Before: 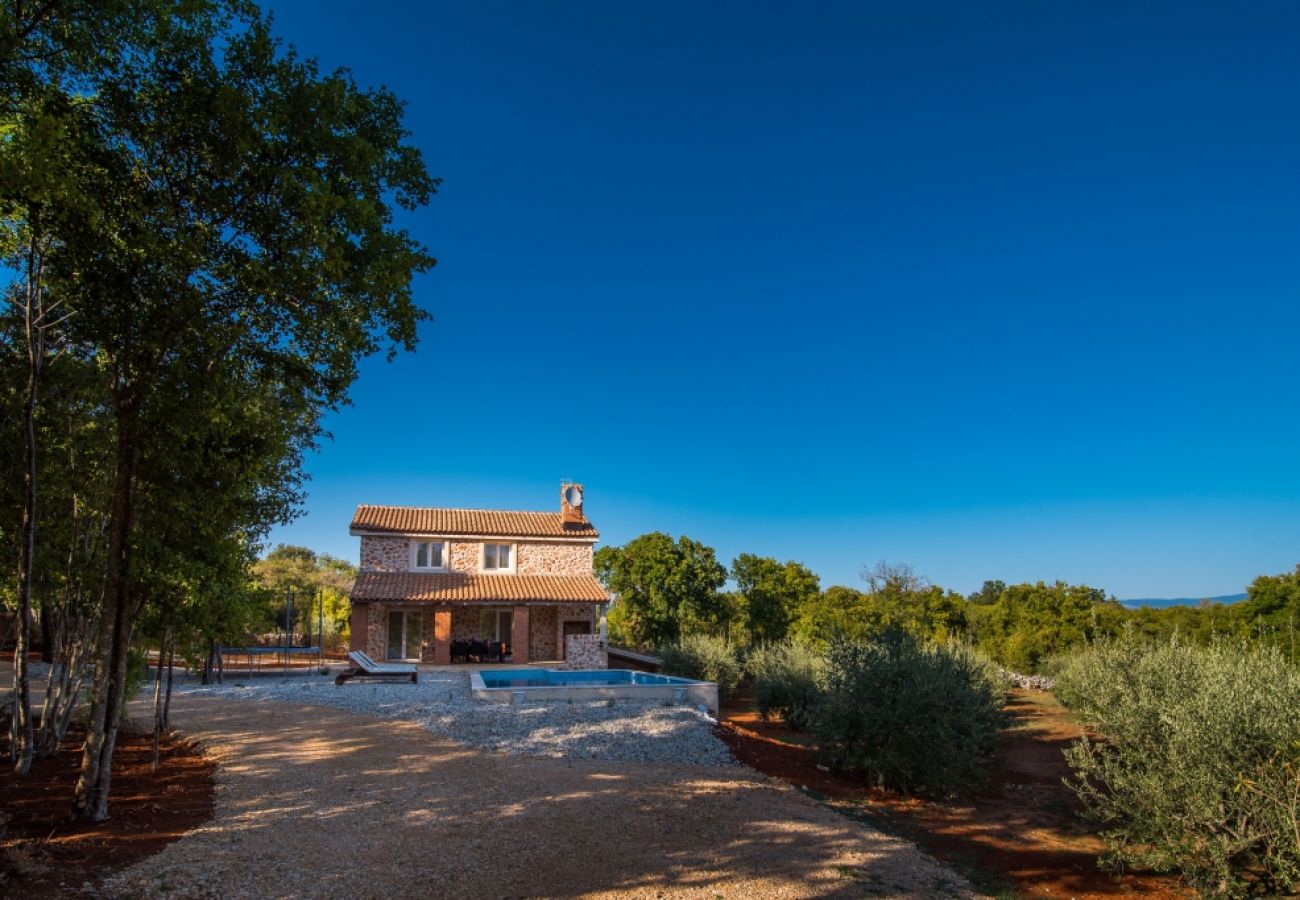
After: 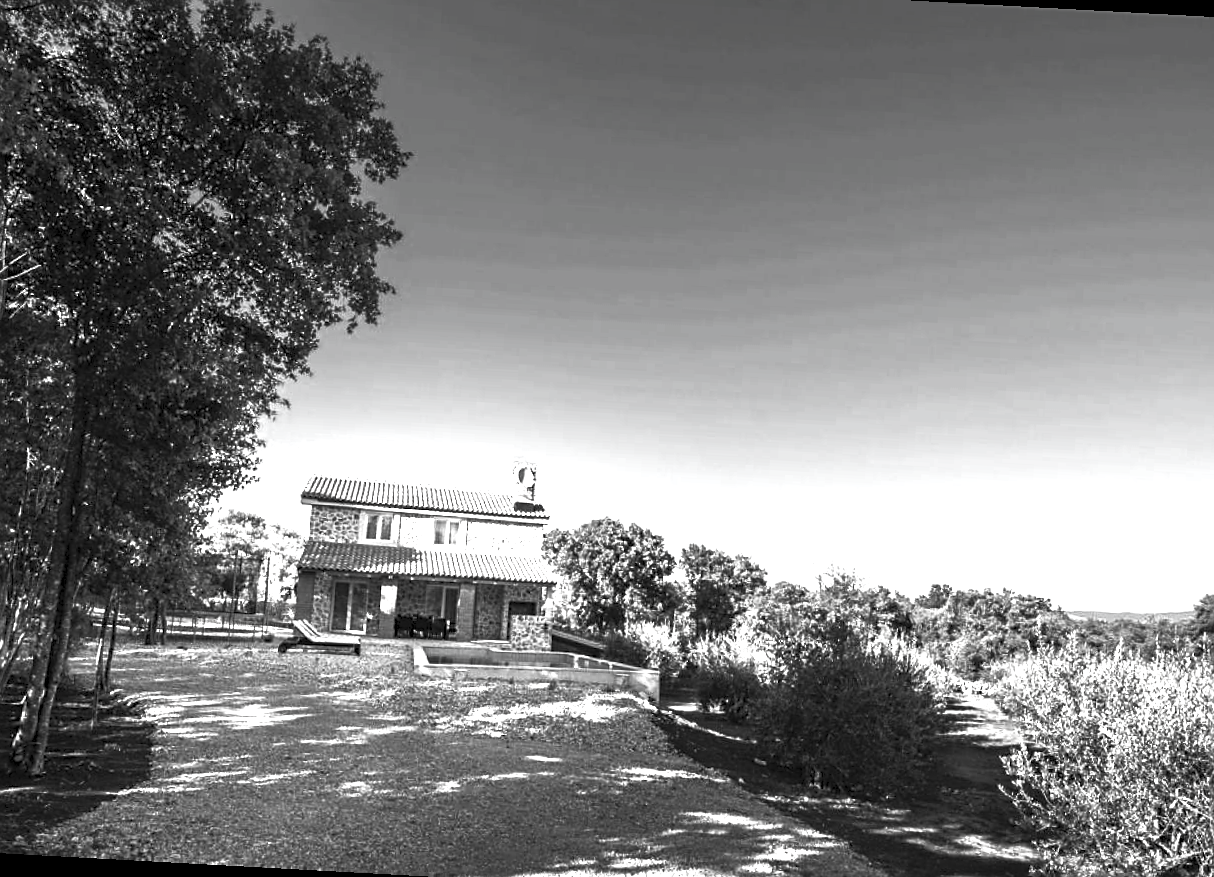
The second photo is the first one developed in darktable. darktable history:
crop and rotate: angle -3.12°, left 5.125%, top 5.228%, right 4.716%, bottom 4.277%
contrast brightness saturation: contrast 0.523, brightness 0.486, saturation -0.992
sharpen: on, module defaults
levels: white 90.7%, levels [0, 0.394, 0.787]
